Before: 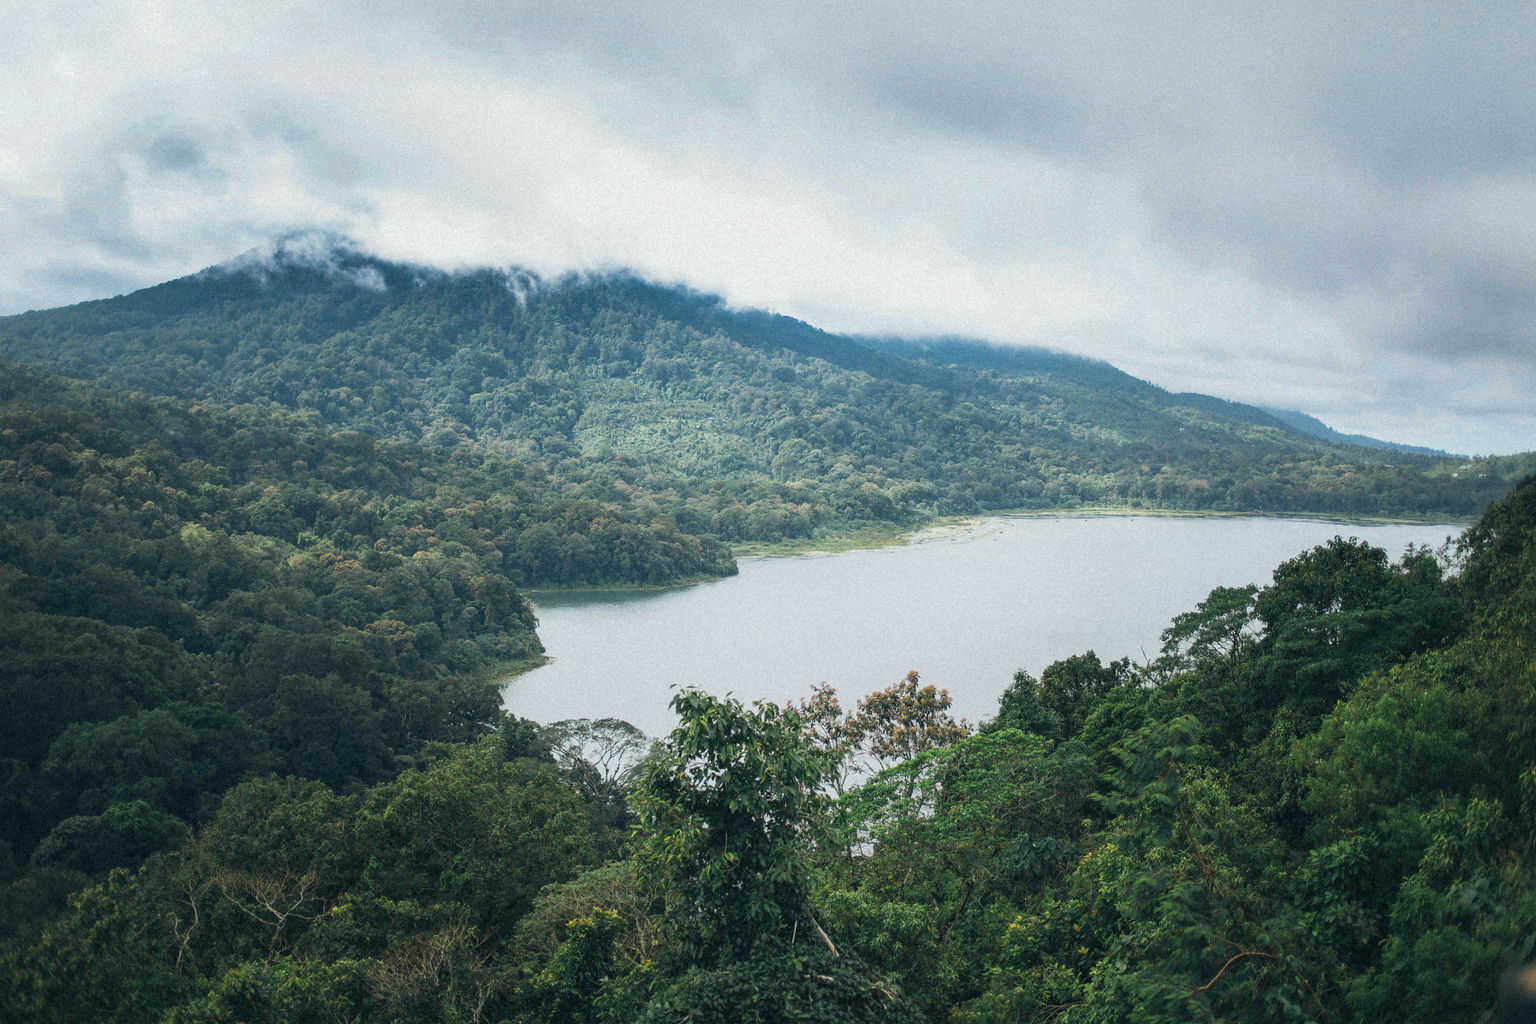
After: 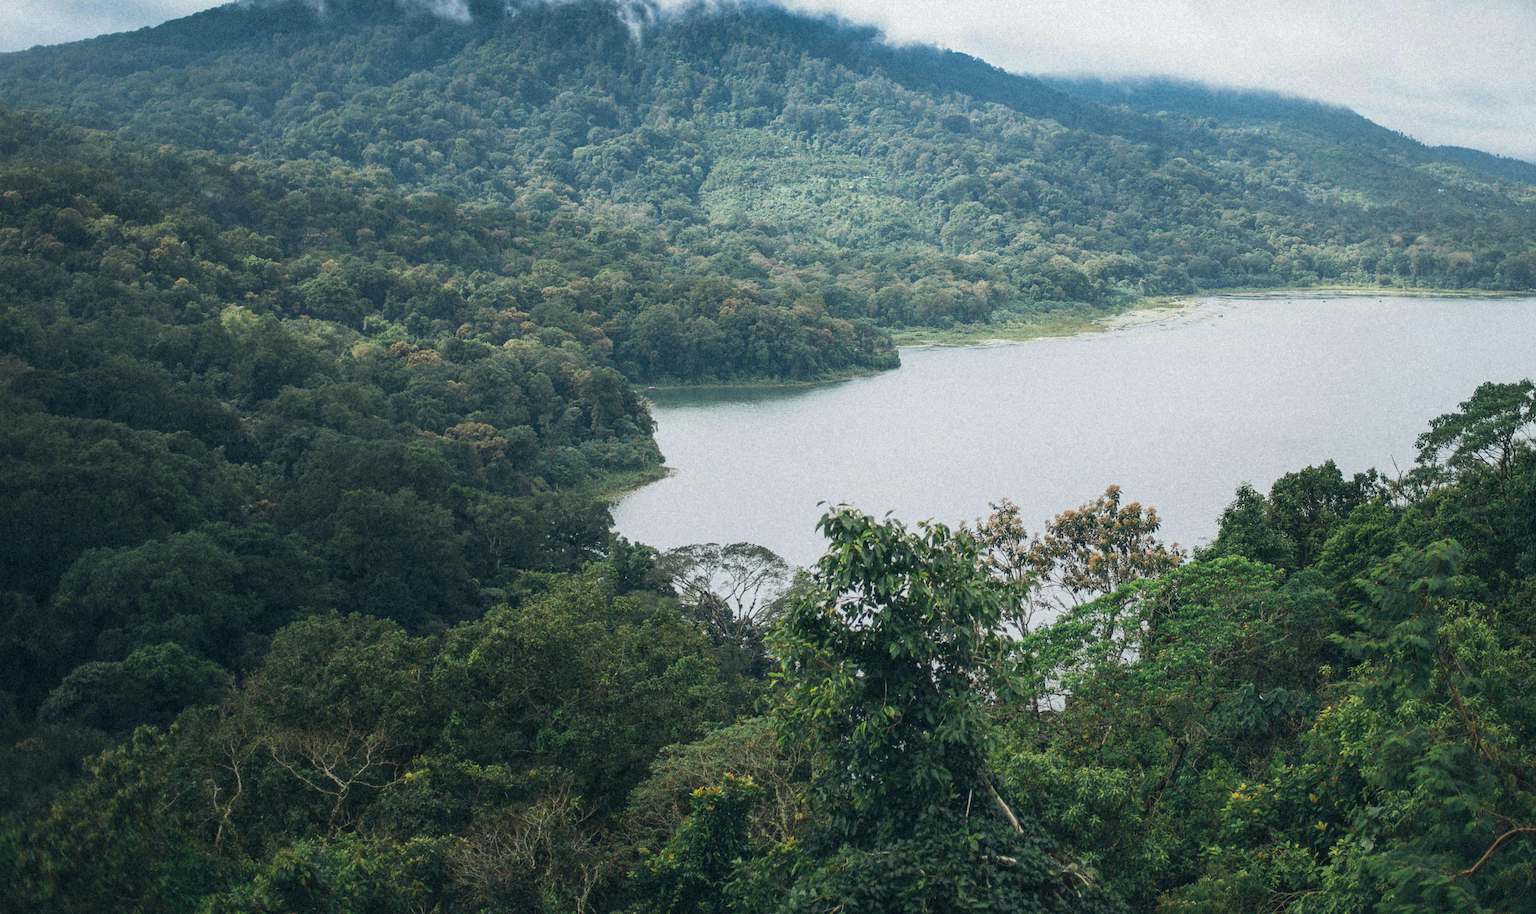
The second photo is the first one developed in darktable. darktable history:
crop: top 26.715%, right 17.953%
exposure: compensate highlight preservation false
